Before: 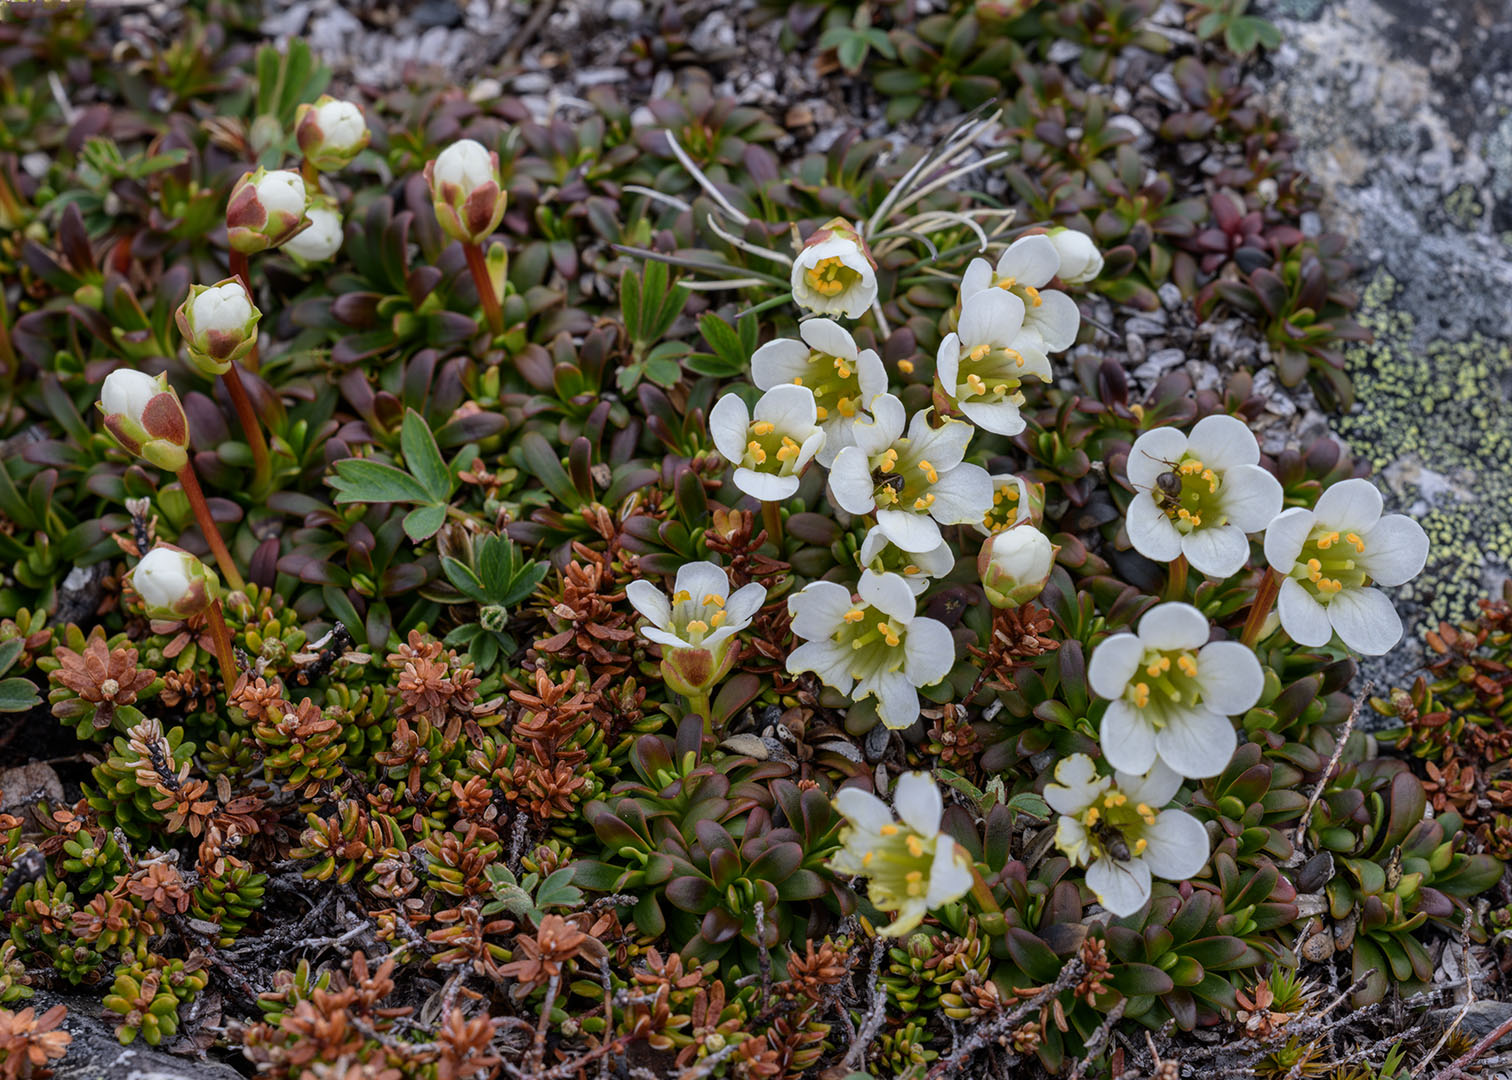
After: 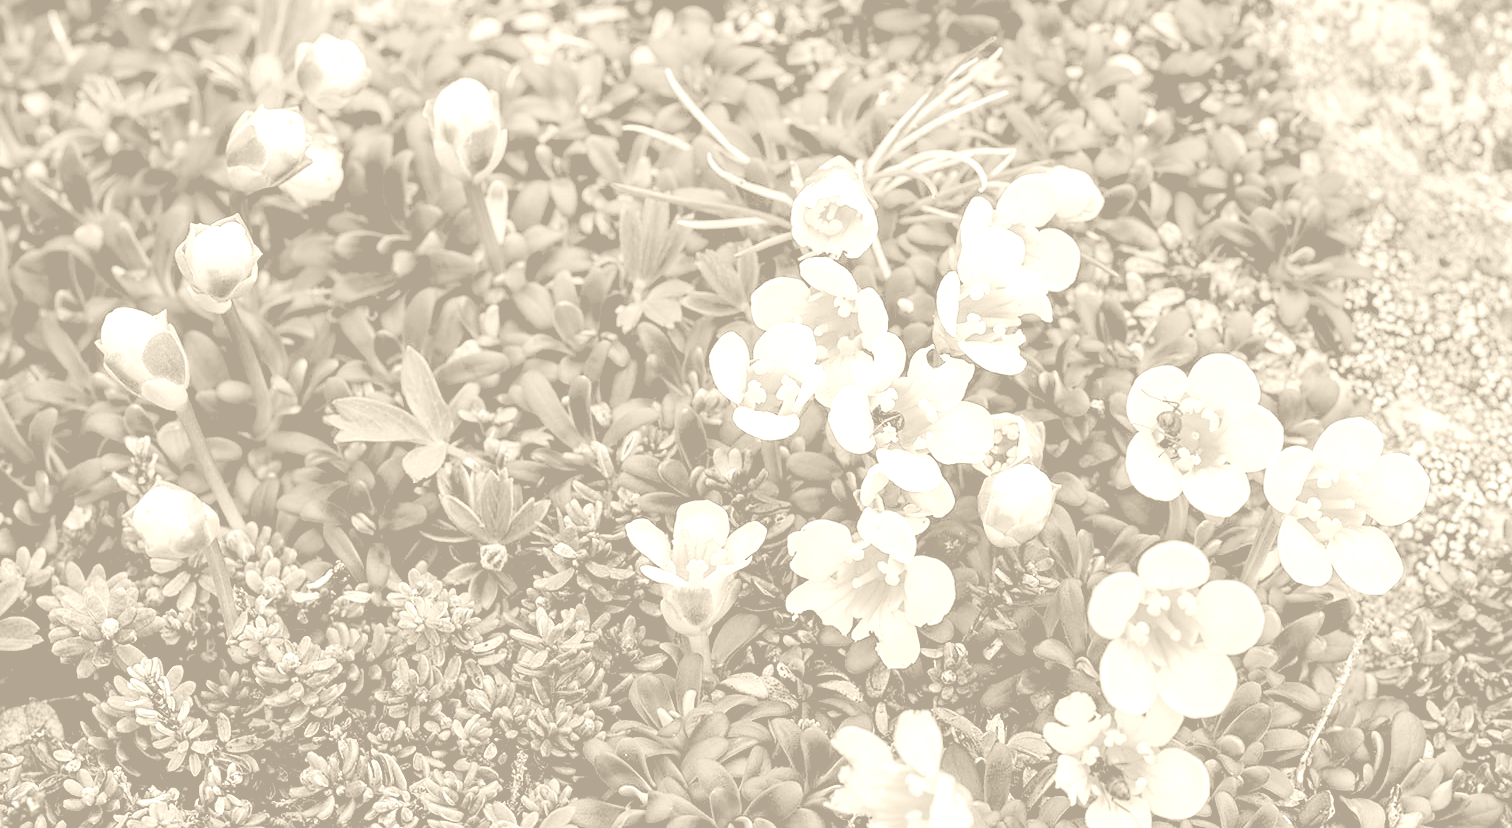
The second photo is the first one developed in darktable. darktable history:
color correction: highlights a* 4.02, highlights b* 4.98, shadows a* -7.55, shadows b* 4.98
crop: top 5.667%, bottom 17.637%
white balance: red 1.009, blue 1.027
colorize: hue 36°, saturation 71%, lightness 80.79%
sharpen: radius 1.559, amount 0.373, threshold 1.271
rgb levels: preserve colors sum RGB, levels [[0.038, 0.433, 0.934], [0, 0.5, 1], [0, 0.5, 1]]
shadows and highlights: shadows -62.32, white point adjustment -5.22, highlights 61.59
